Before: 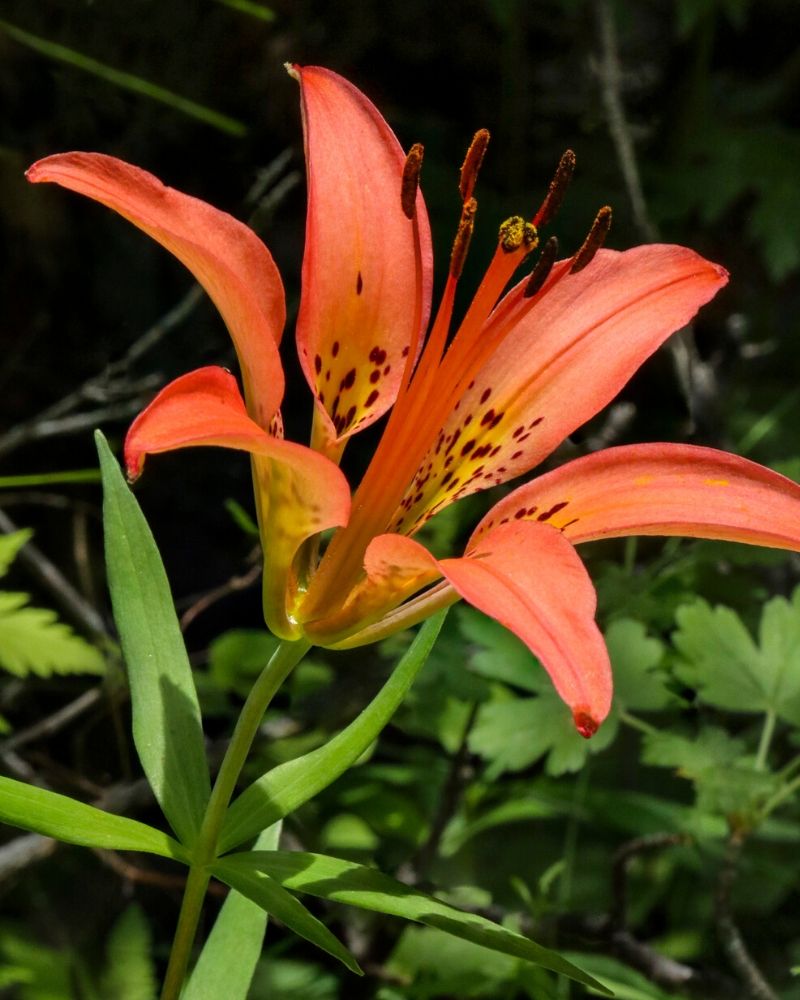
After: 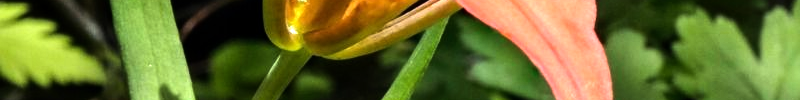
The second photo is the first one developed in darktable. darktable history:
tone equalizer: -8 EV -1.08 EV, -7 EV -1.01 EV, -6 EV -0.867 EV, -5 EV -0.578 EV, -3 EV 0.578 EV, -2 EV 0.867 EV, -1 EV 1.01 EV, +0 EV 1.08 EV, edges refinement/feathering 500, mask exposure compensation -1.57 EV, preserve details no
crop and rotate: top 59.084%, bottom 30.916%
